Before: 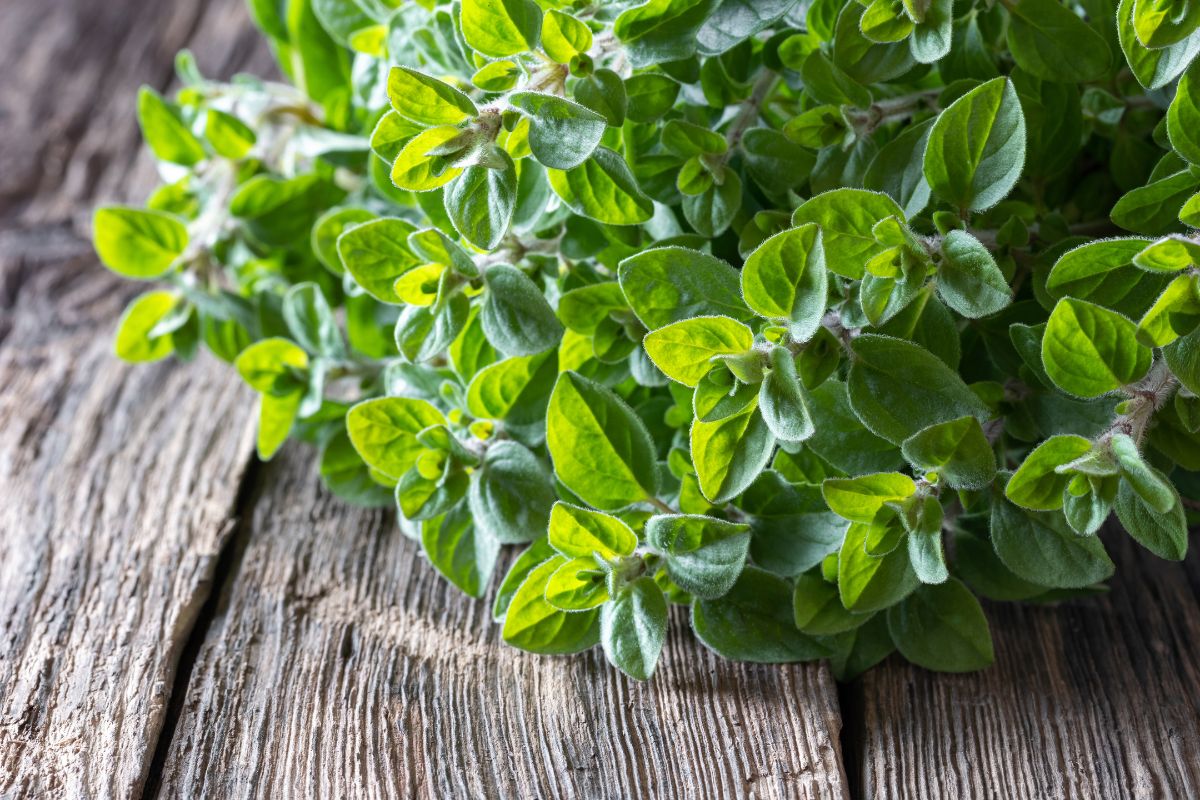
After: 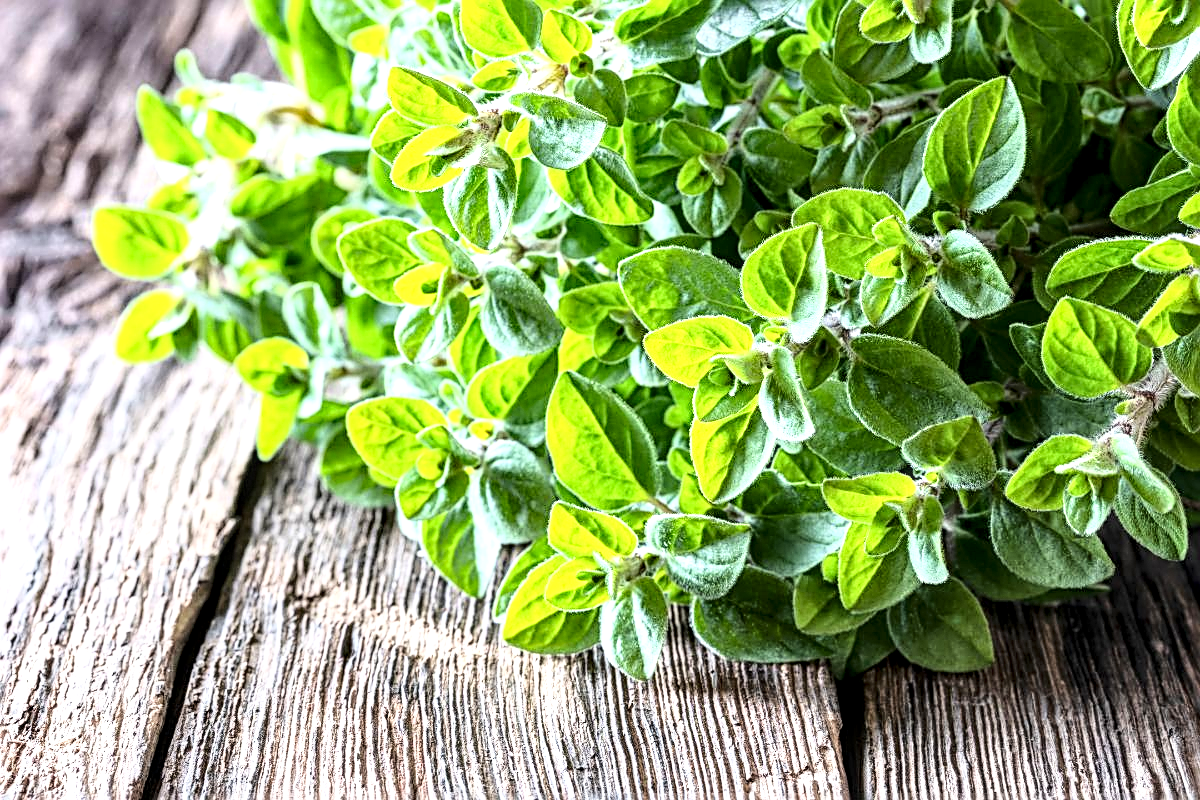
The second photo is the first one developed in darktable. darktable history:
base curve: curves: ch0 [(0, 0) (0.028, 0.03) (0.121, 0.232) (0.46, 0.748) (0.859, 0.968) (1, 1)]
exposure: black level correction 0.001, exposure 0.499 EV, compensate highlight preservation false
local contrast: detail 150%
sharpen: radius 2.53, amount 0.622
